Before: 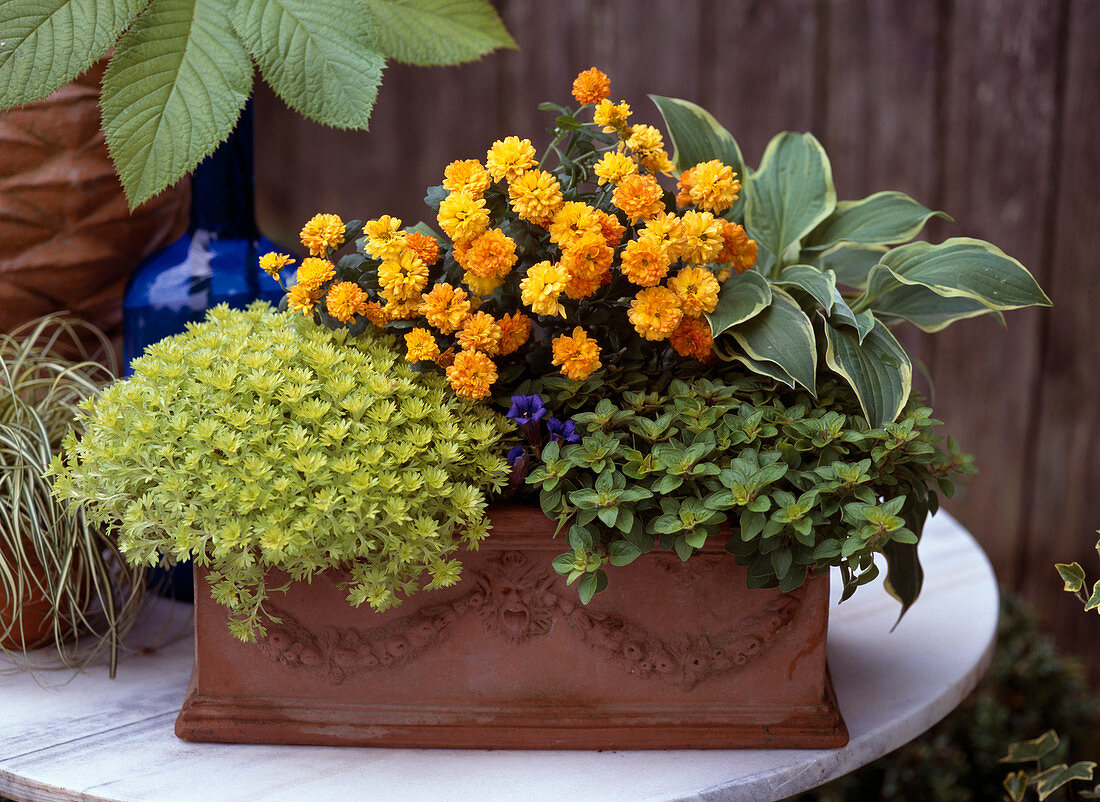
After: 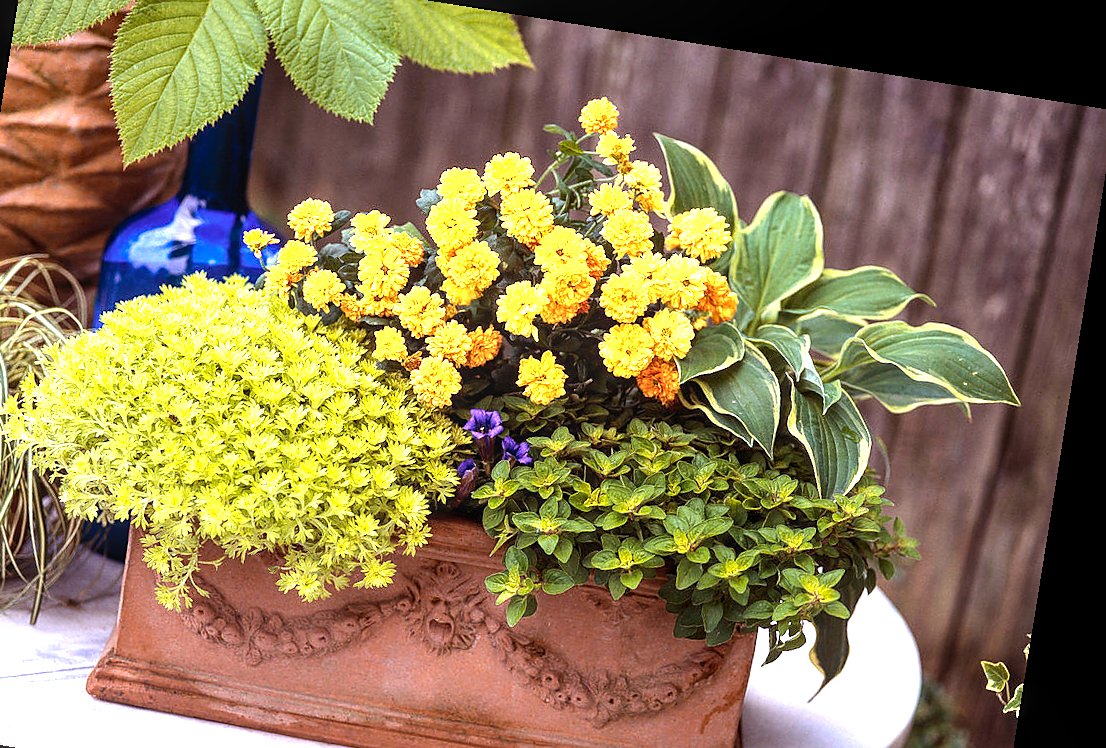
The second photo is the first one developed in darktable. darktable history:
local contrast: on, module defaults
sharpen: radius 1.559, amount 0.373, threshold 1.271
rotate and perspective: rotation 9.12°, automatic cropping off
crop: left 8.155%, top 6.611%, bottom 15.385%
exposure: exposure 1.061 EV, compensate highlight preservation false
color zones: curves: ch0 [(0.099, 0.624) (0.257, 0.596) (0.384, 0.376) (0.529, 0.492) (0.697, 0.564) (0.768, 0.532) (0.908, 0.644)]; ch1 [(0.112, 0.564) (0.254, 0.612) (0.432, 0.676) (0.592, 0.456) (0.743, 0.684) (0.888, 0.536)]; ch2 [(0.25, 0.5) (0.469, 0.36) (0.75, 0.5)]
tone equalizer: -8 EV -0.417 EV, -7 EV -0.389 EV, -6 EV -0.333 EV, -5 EV -0.222 EV, -3 EV 0.222 EV, -2 EV 0.333 EV, -1 EV 0.389 EV, +0 EV 0.417 EV, edges refinement/feathering 500, mask exposure compensation -1.57 EV, preserve details no
